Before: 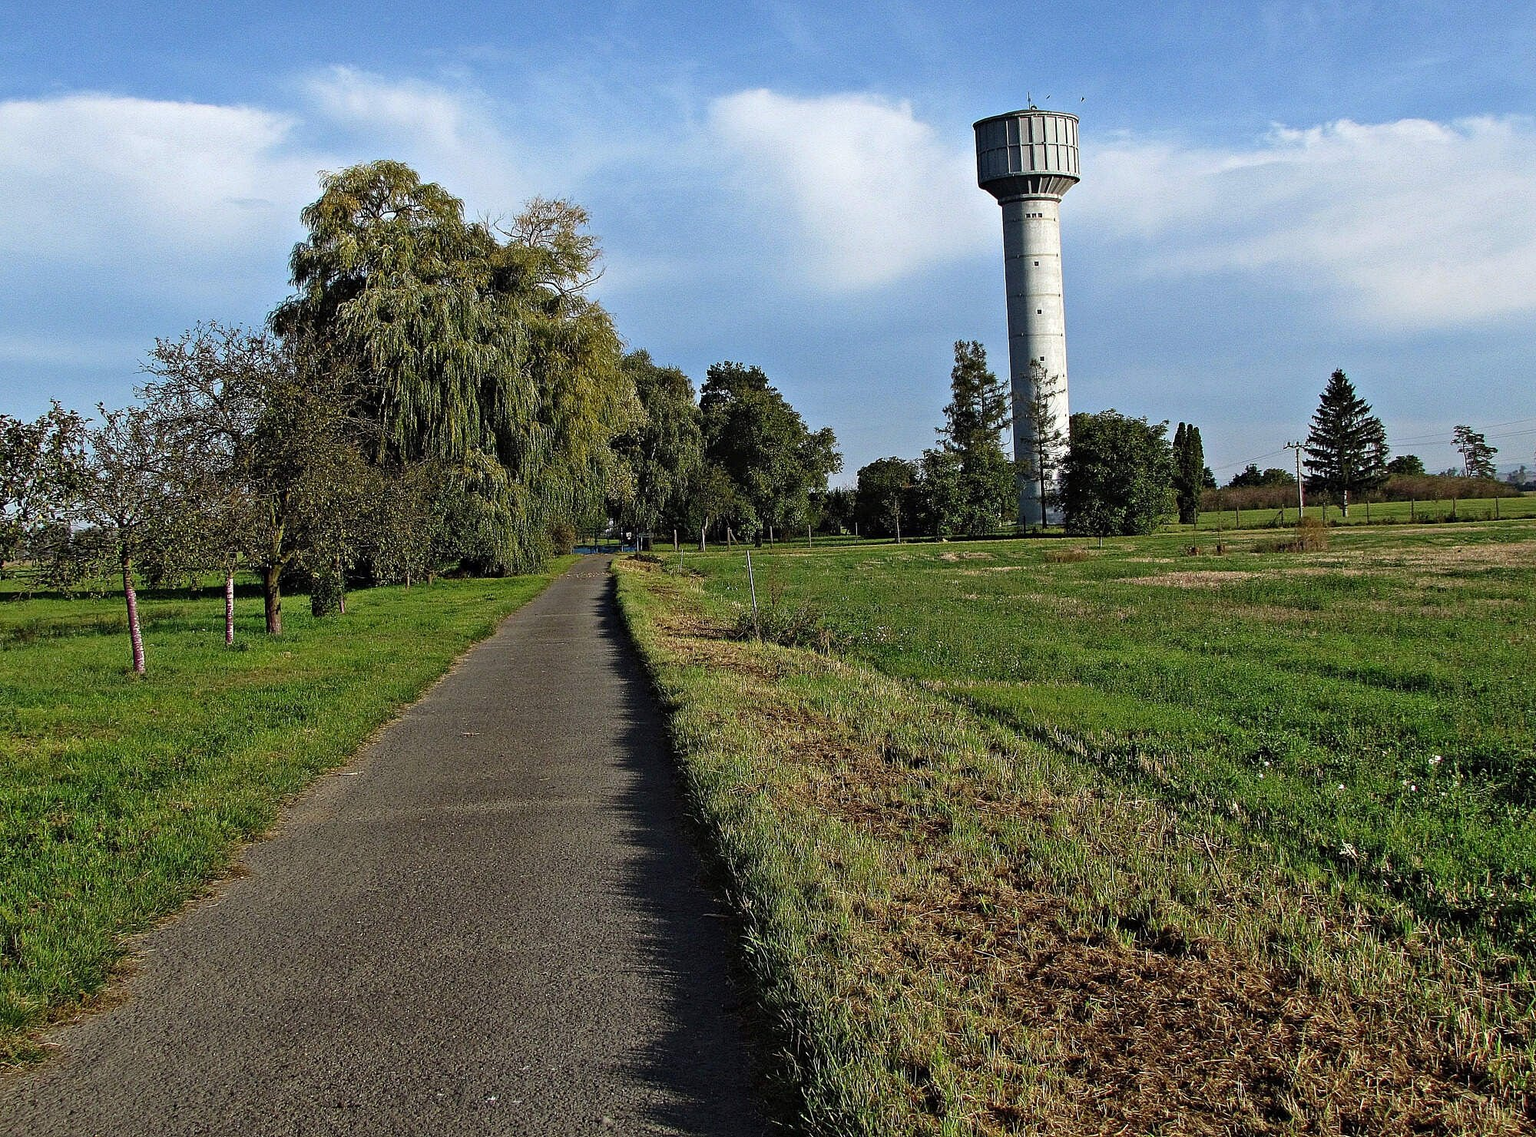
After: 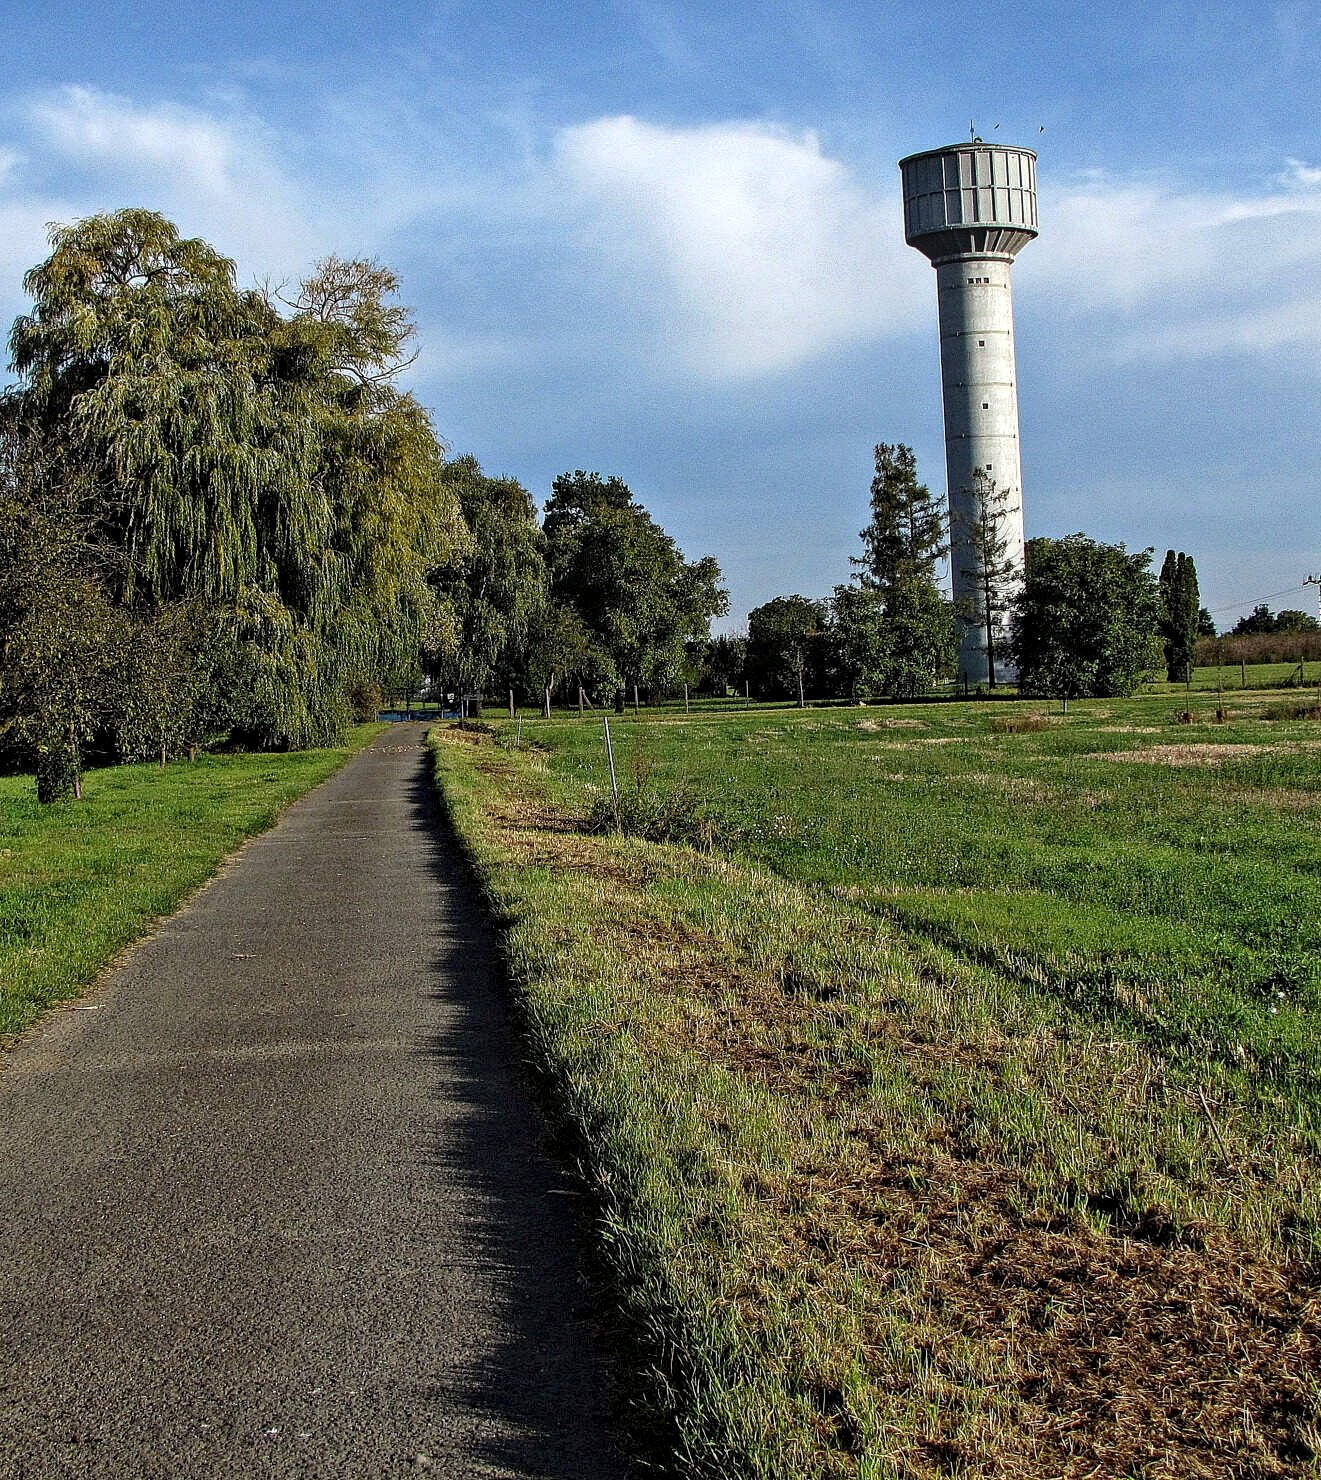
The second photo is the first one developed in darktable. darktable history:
local contrast: detail 130%
crop and rotate: left 18.442%, right 15.508%
